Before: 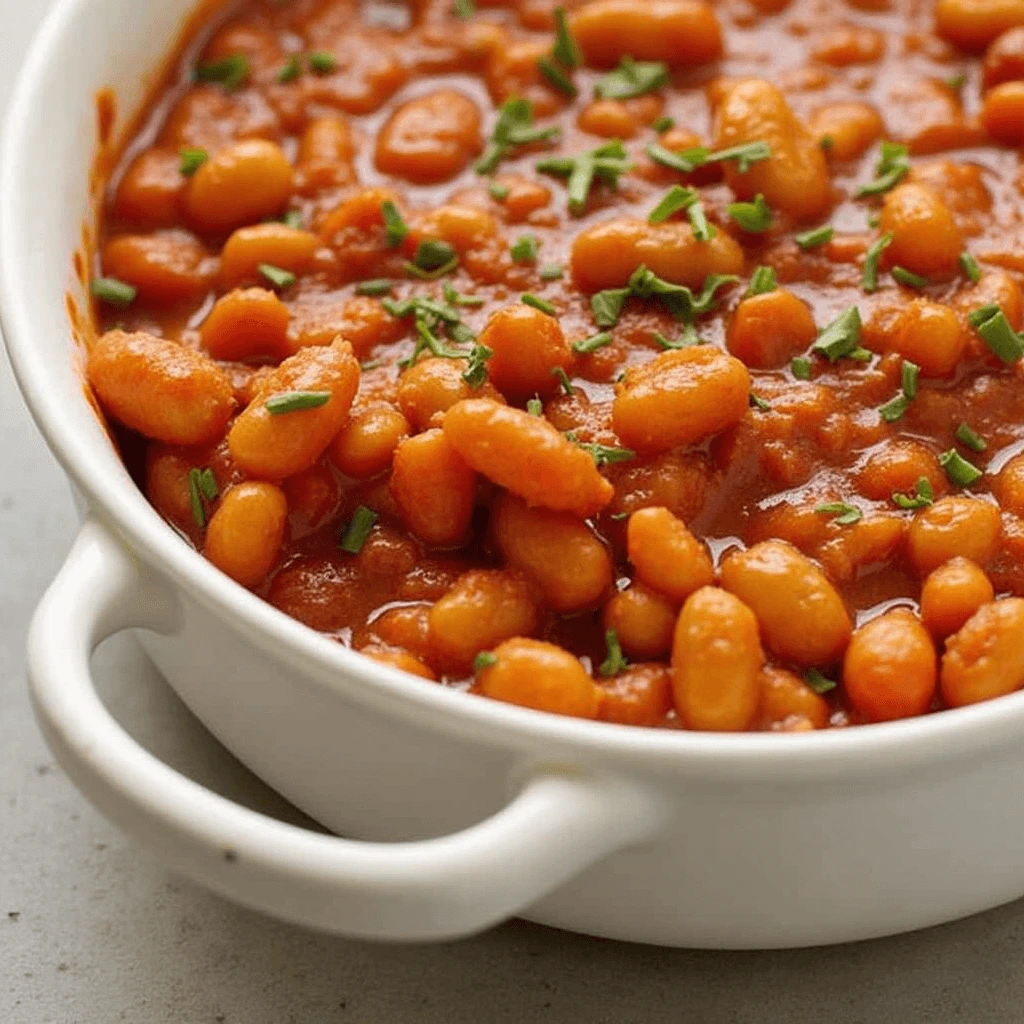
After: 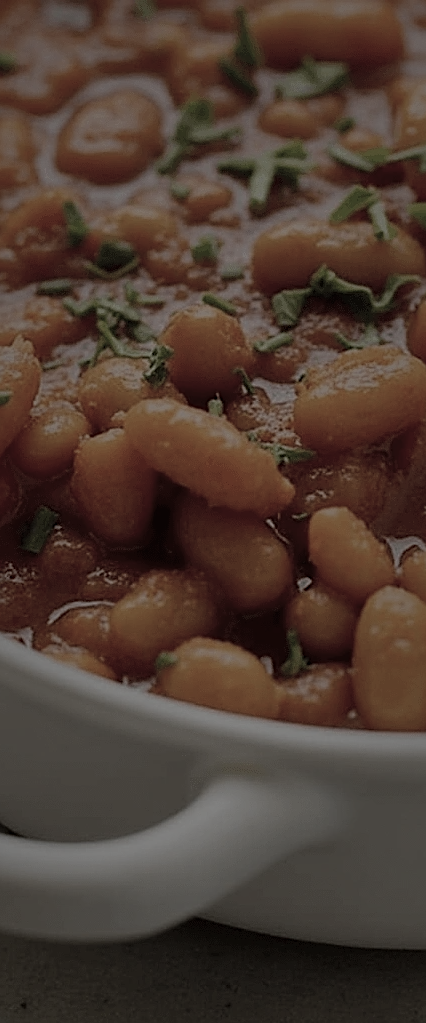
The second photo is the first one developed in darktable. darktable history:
exposure: exposure -2.446 EV, compensate highlight preservation false
shadows and highlights: on, module defaults
sharpen: on, module defaults
color correction: saturation 0.5
crop: left 31.229%, right 27.105%
